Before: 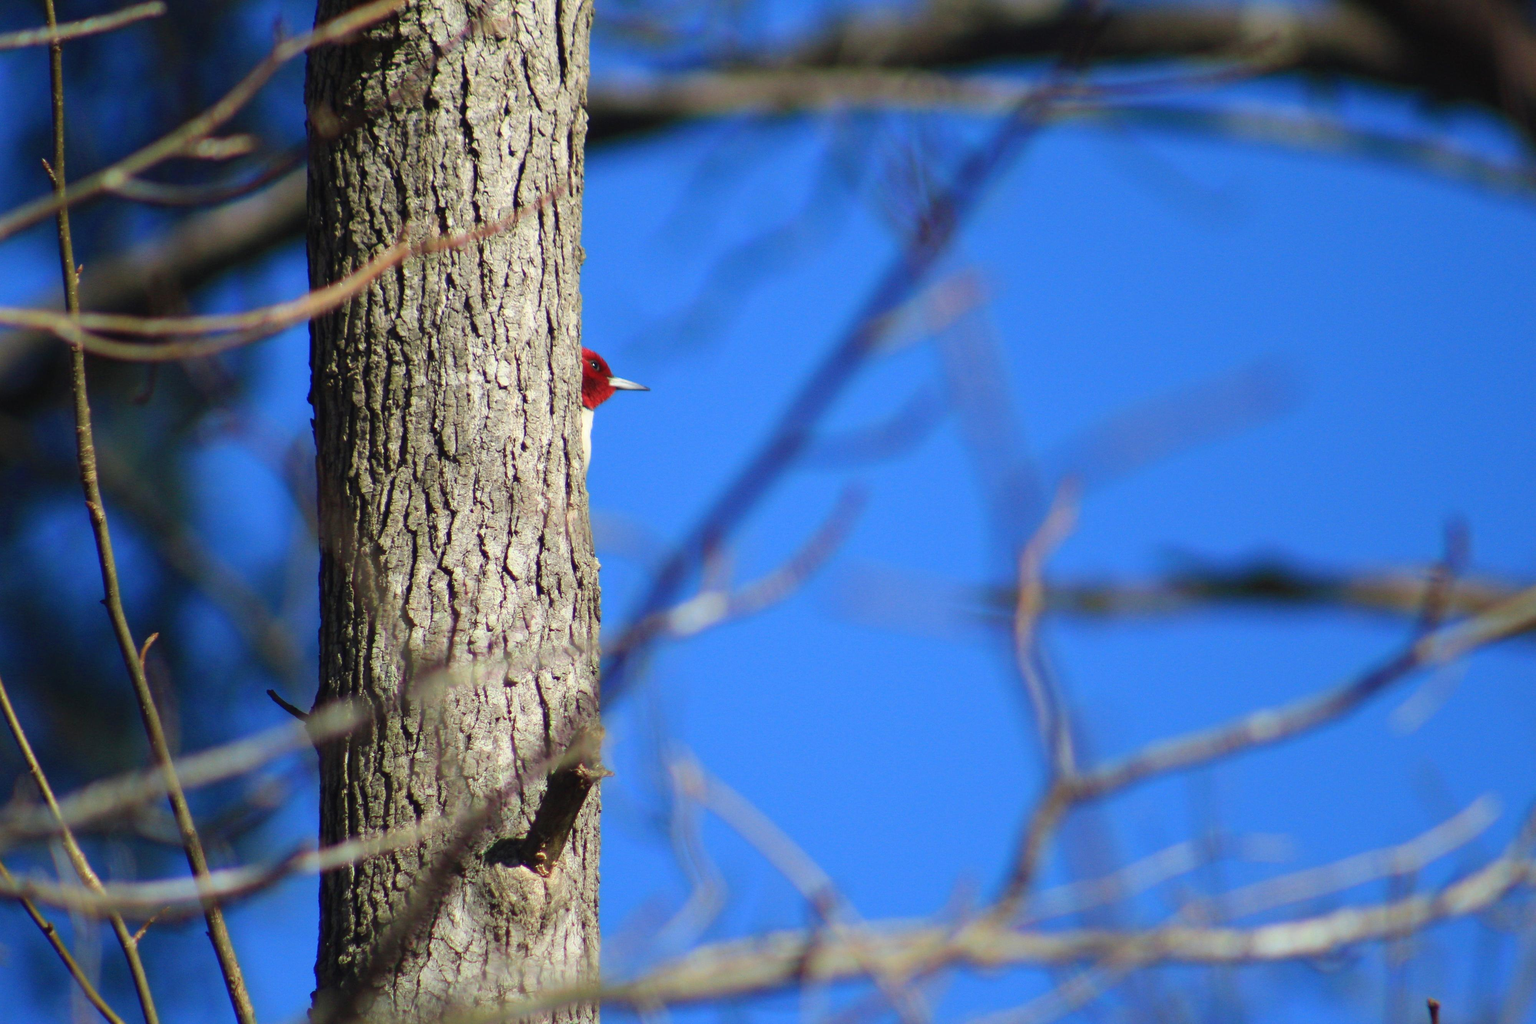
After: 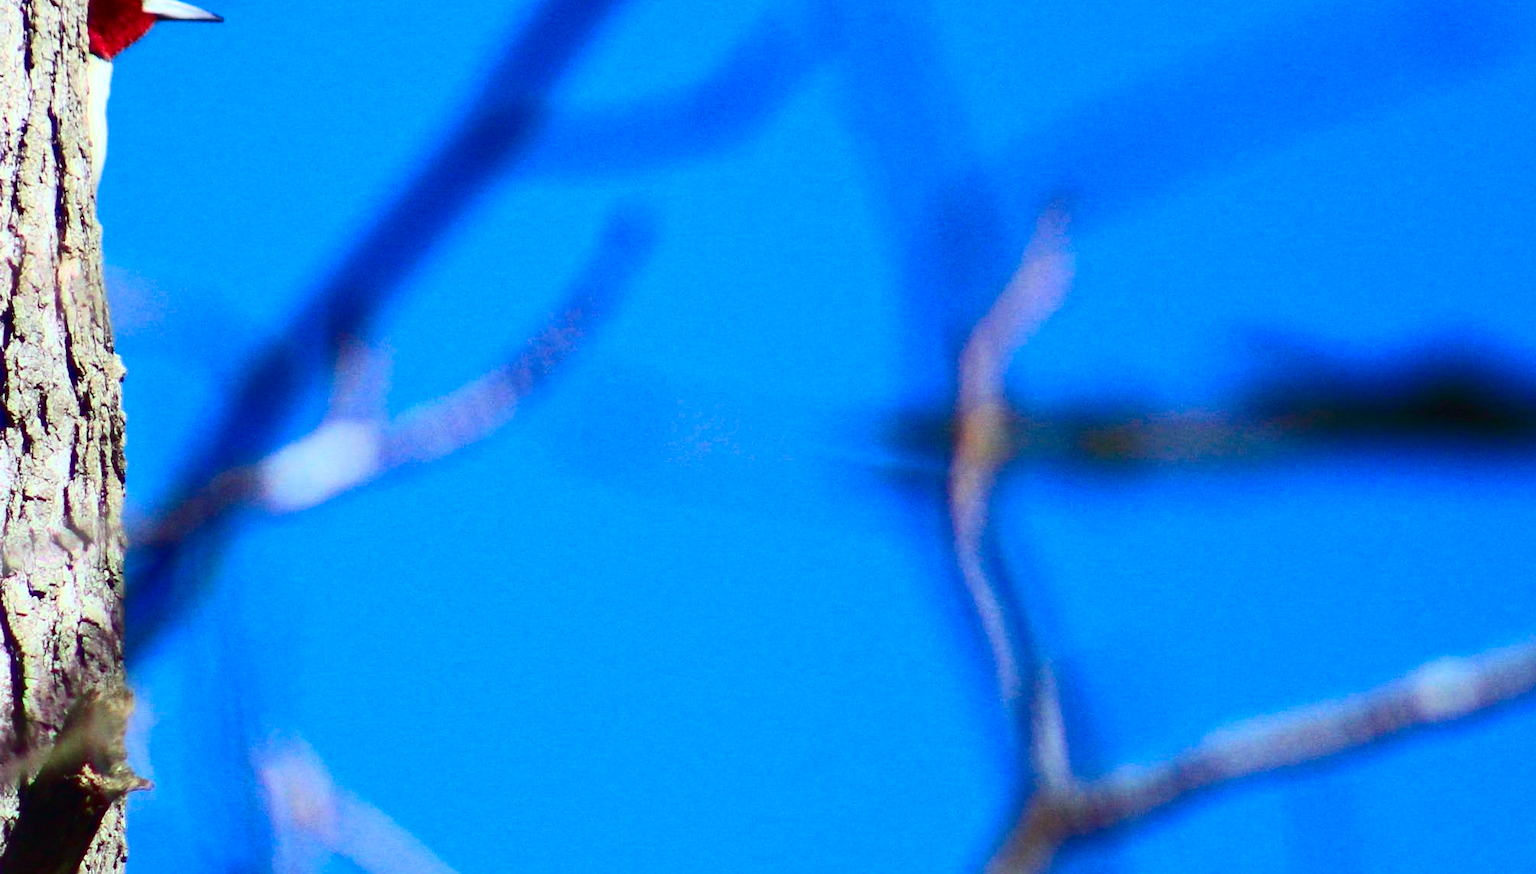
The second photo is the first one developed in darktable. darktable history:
crop: left 35.014%, top 37.093%, right 14.731%, bottom 19.961%
color calibration: gray › normalize channels true, x 0.367, y 0.376, temperature 4357.7 K, gamut compression 0.025
contrast brightness saturation: contrast 0.408, brightness 0.051, saturation 0.247
haze removal: adaptive false
